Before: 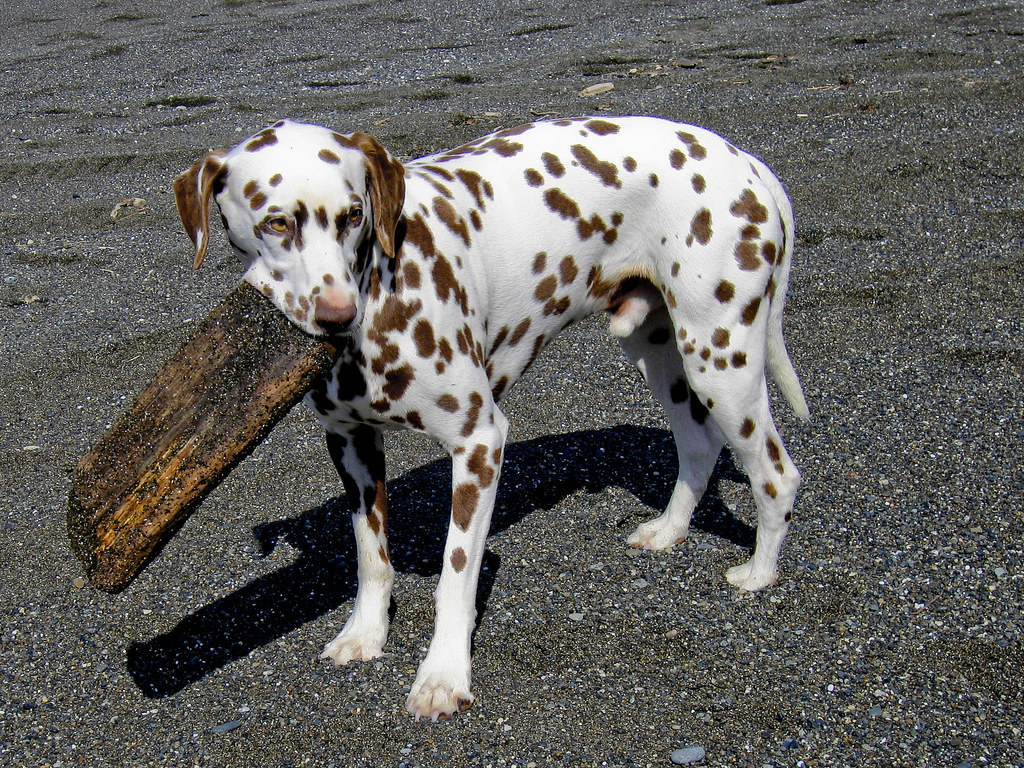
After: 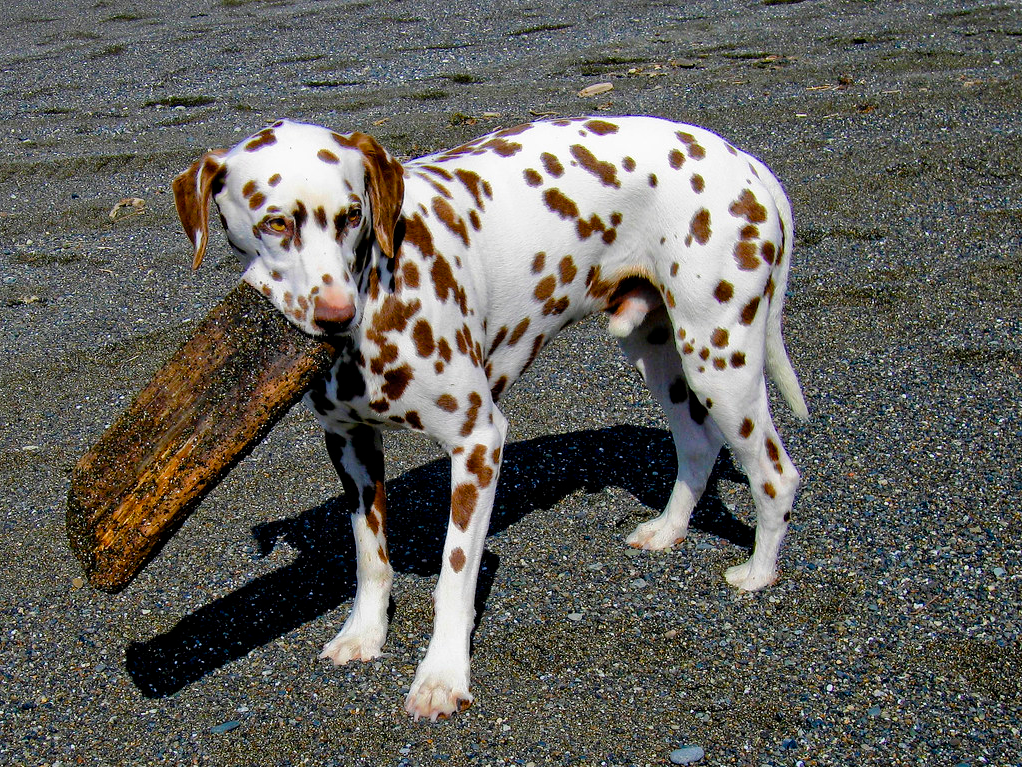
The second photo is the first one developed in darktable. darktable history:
color balance rgb: shadows lift › chroma 0.673%, shadows lift › hue 115.28°, perceptual saturation grading › global saturation 20%, perceptual saturation grading › highlights -24.936%, perceptual saturation grading › shadows 25.929%, global vibrance 21.379%
crop and rotate: left 0.139%, bottom 0.004%
